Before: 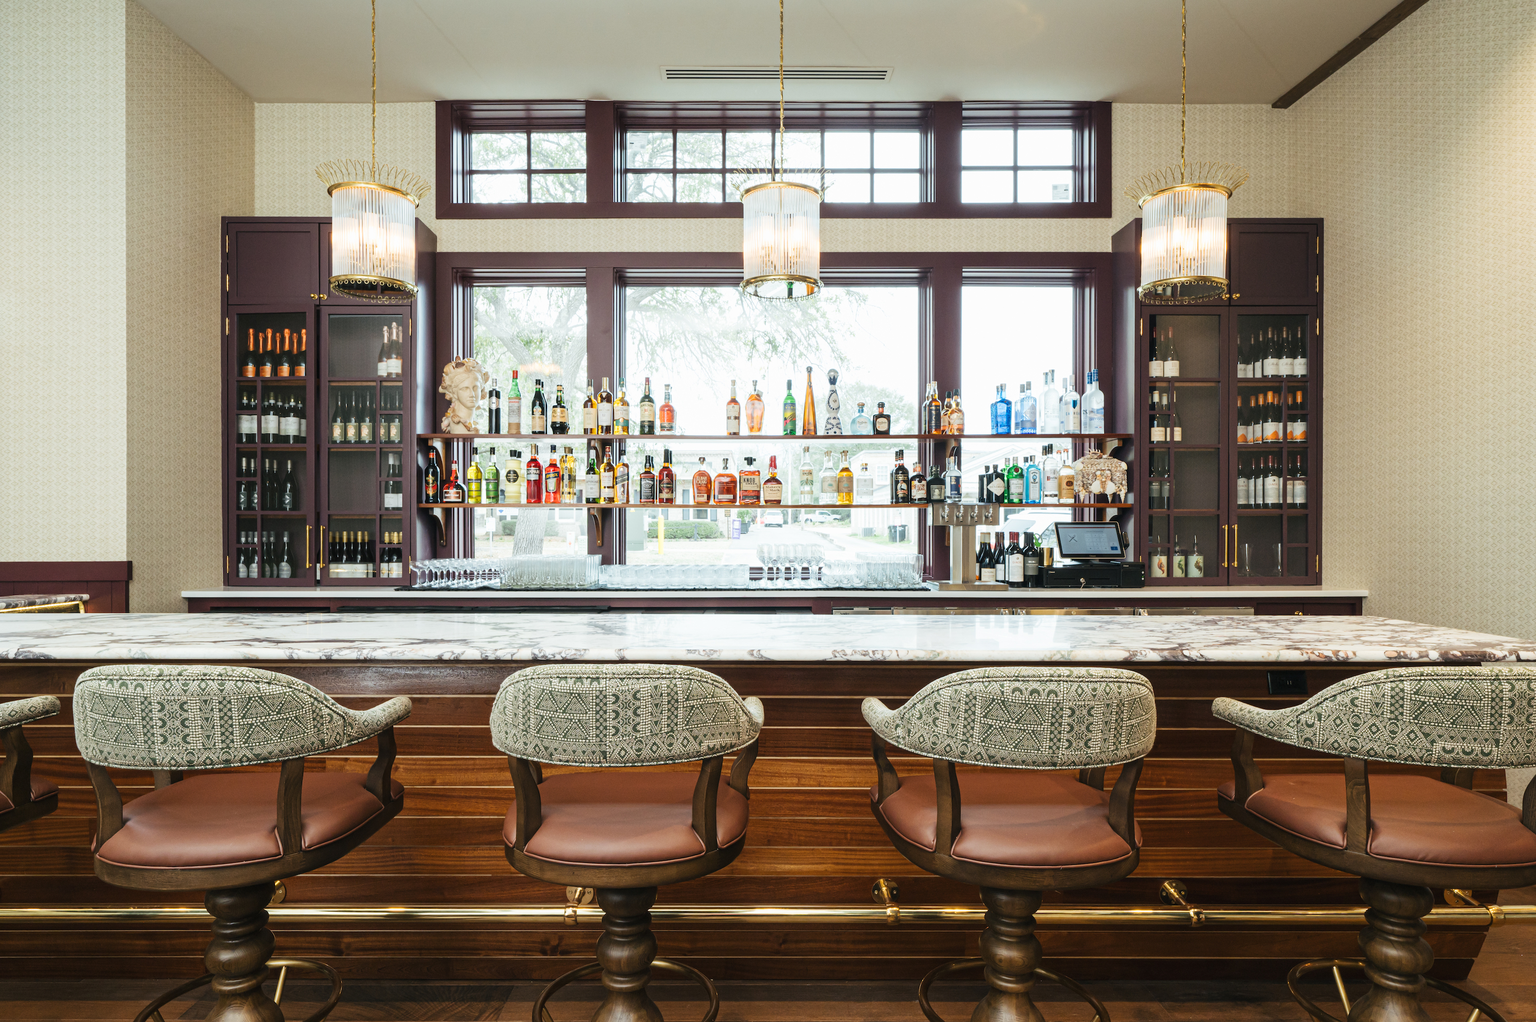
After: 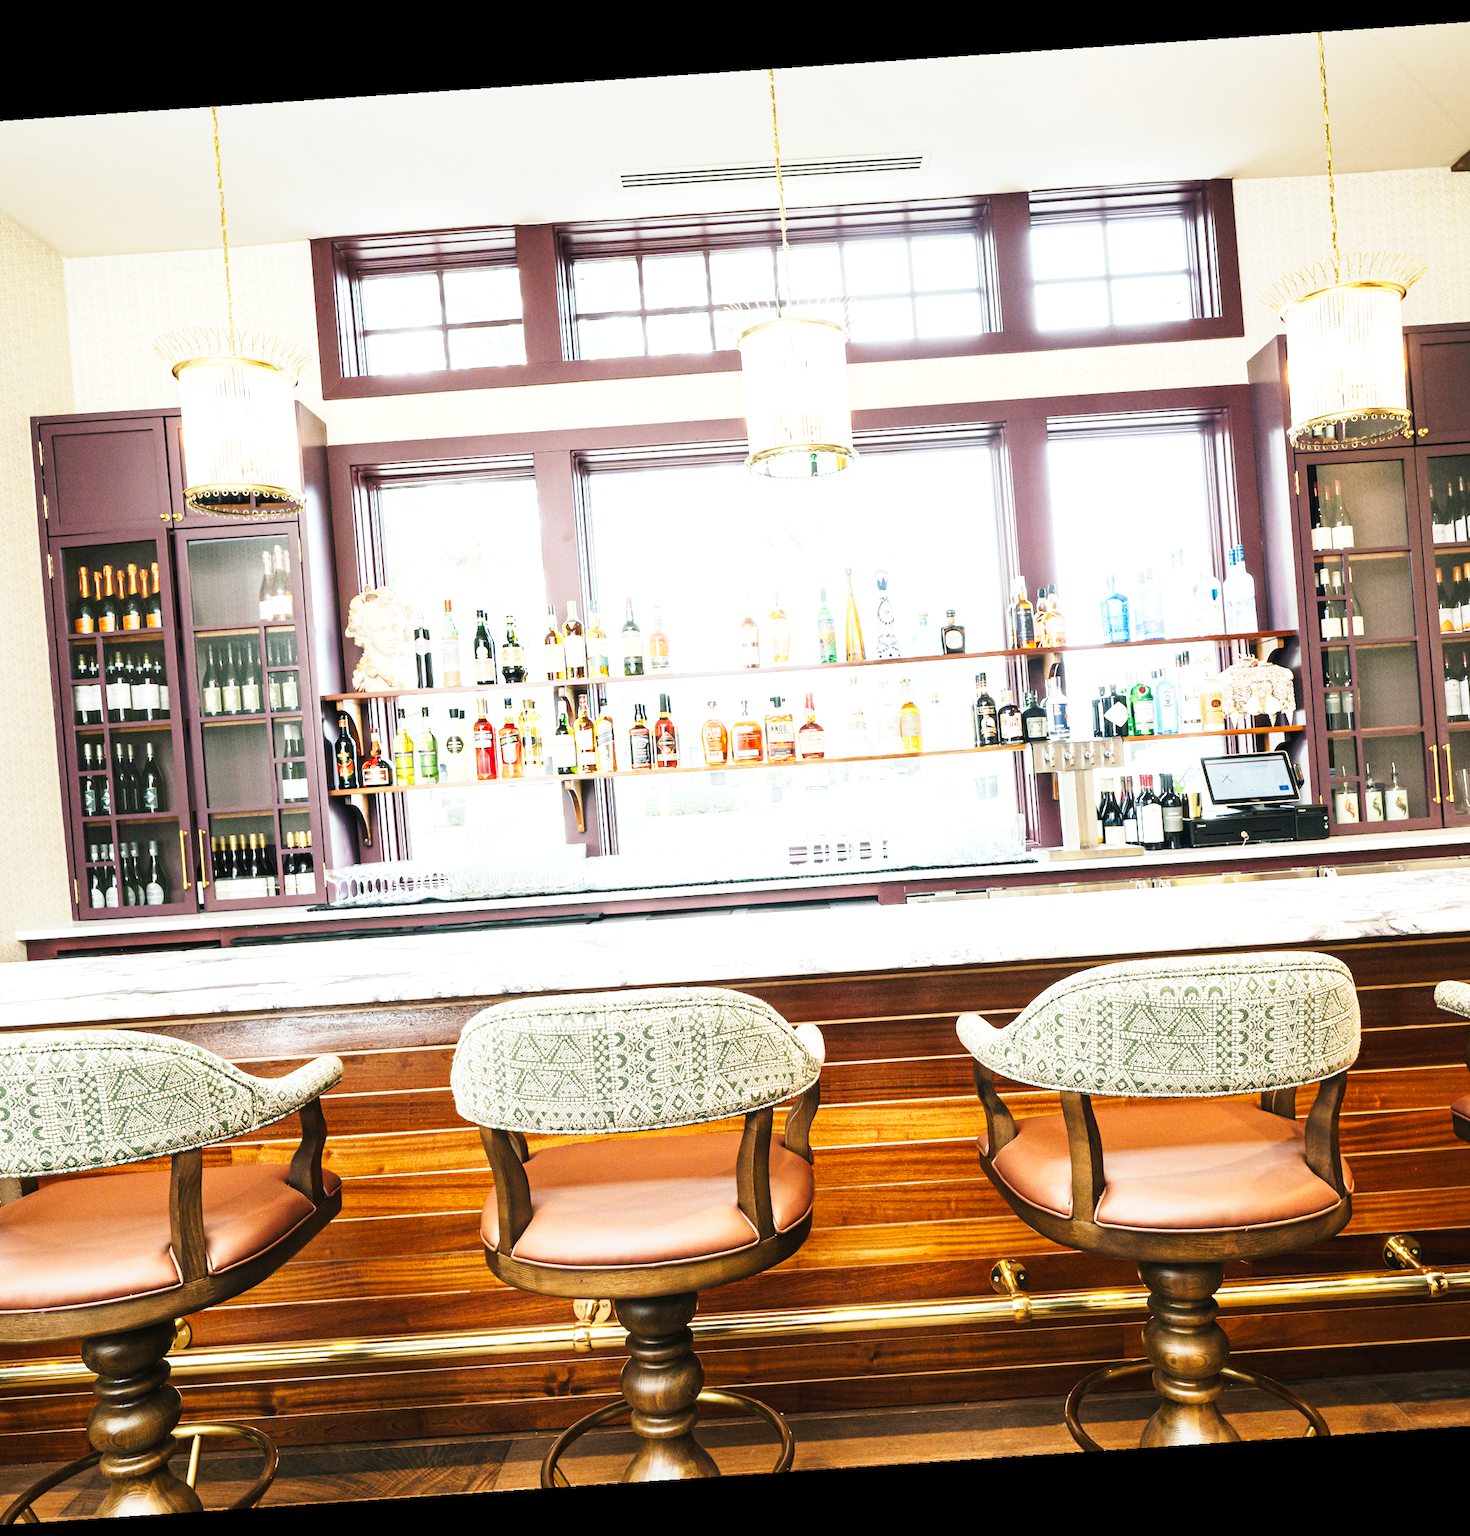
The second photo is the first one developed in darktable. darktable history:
crop and rotate: left 13.409%, right 19.924%
exposure: exposure 0.74 EV, compensate highlight preservation false
rotate and perspective: rotation -4.2°, shear 0.006, automatic cropping off
base curve: curves: ch0 [(0, 0) (0, 0.001) (0.001, 0.001) (0.004, 0.002) (0.007, 0.004) (0.015, 0.013) (0.033, 0.045) (0.052, 0.096) (0.075, 0.17) (0.099, 0.241) (0.163, 0.42) (0.219, 0.55) (0.259, 0.616) (0.327, 0.722) (0.365, 0.765) (0.522, 0.873) (0.547, 0.881) (0.689, 0.919) (0.826, 0.952) (1, 1)], preserve colors none
